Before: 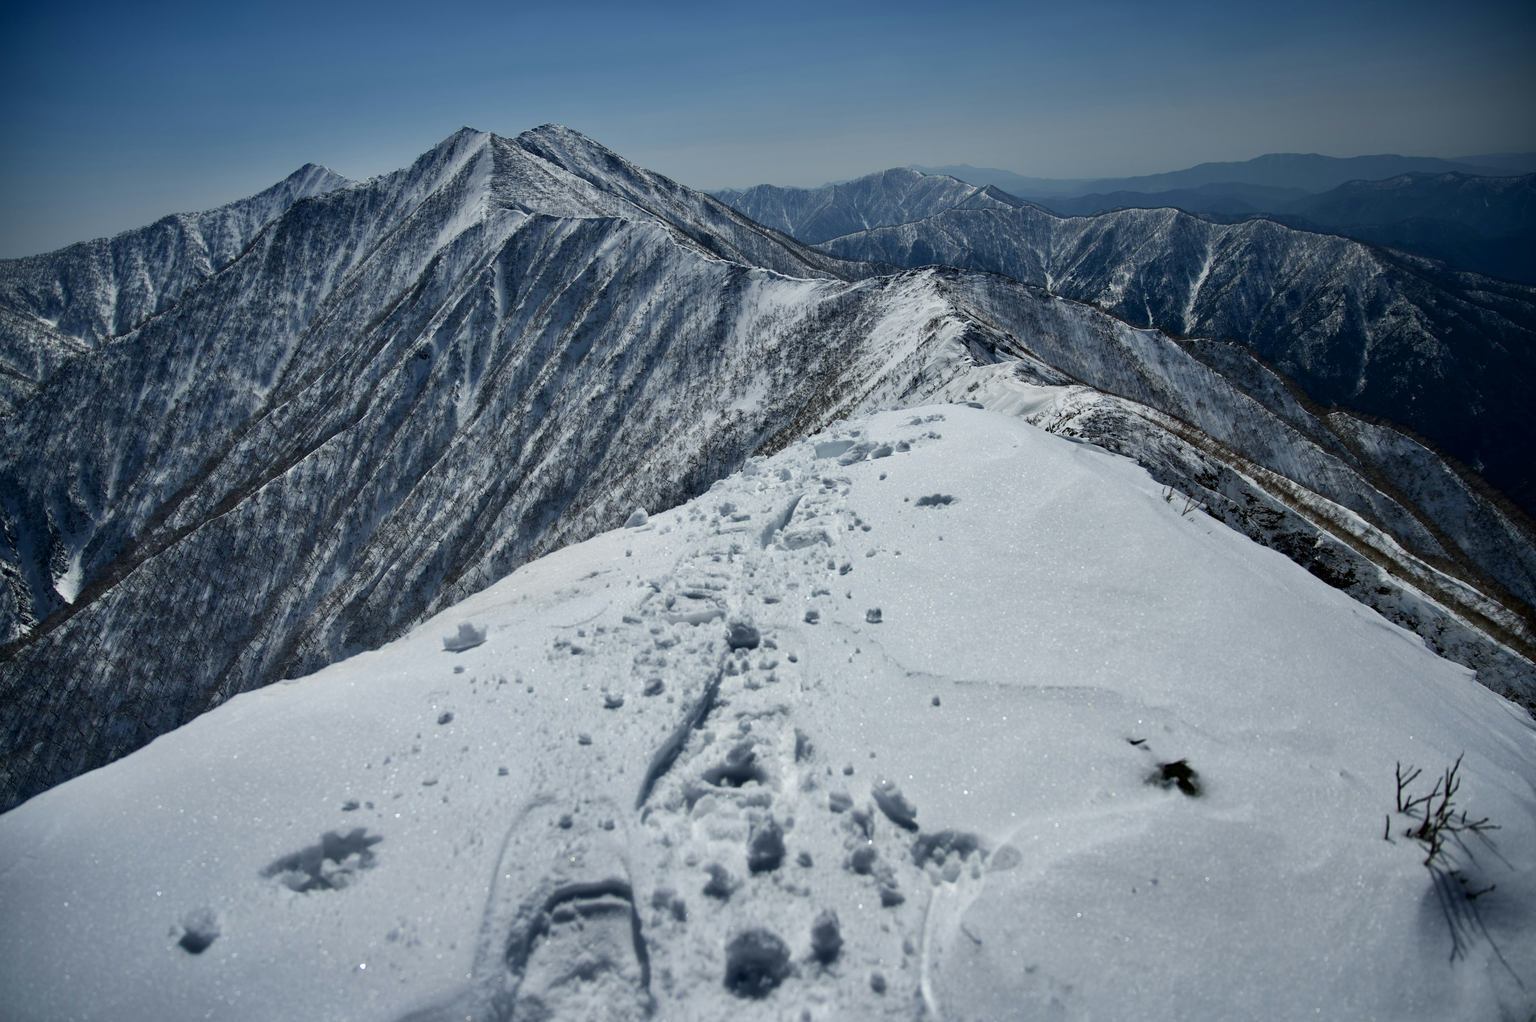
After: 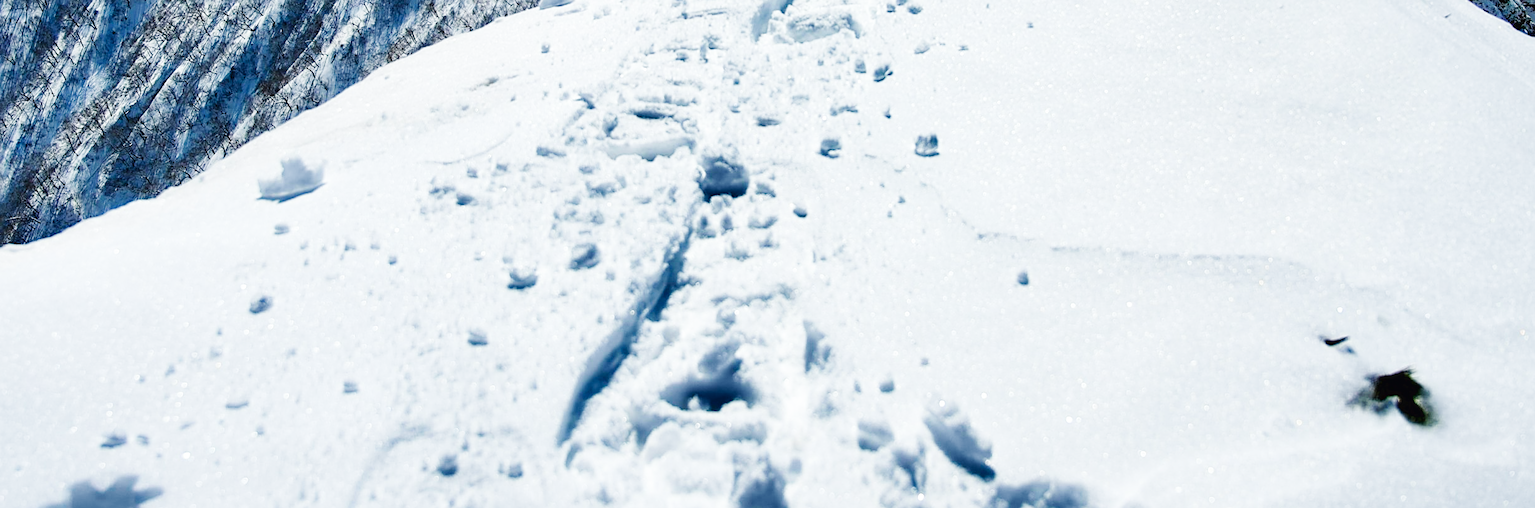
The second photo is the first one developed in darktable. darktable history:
crop: left 18.091%, top 51.13%, right 17.525%, bottom 16.85%
color balance rgb: perceptual saturation grading › global saturation 35%, perceptual saturation grading › highlights -25%, perceptual saturation grading › shadows 25%, global vibrance 10%
sharpen: on, module defaults
base curve: curves: ch0 [(0, 0.003) (0.001, 0.002) (0.006, 0.004) (0.02, 0.022) (0.048, 0.086) (0.094, 0.234) (0.162, 0.431) (0.258, 0.629) (0.385, 0.8) (0.548, 0.918) (0.751, 0.988) (1, 1)], preserve colors none
